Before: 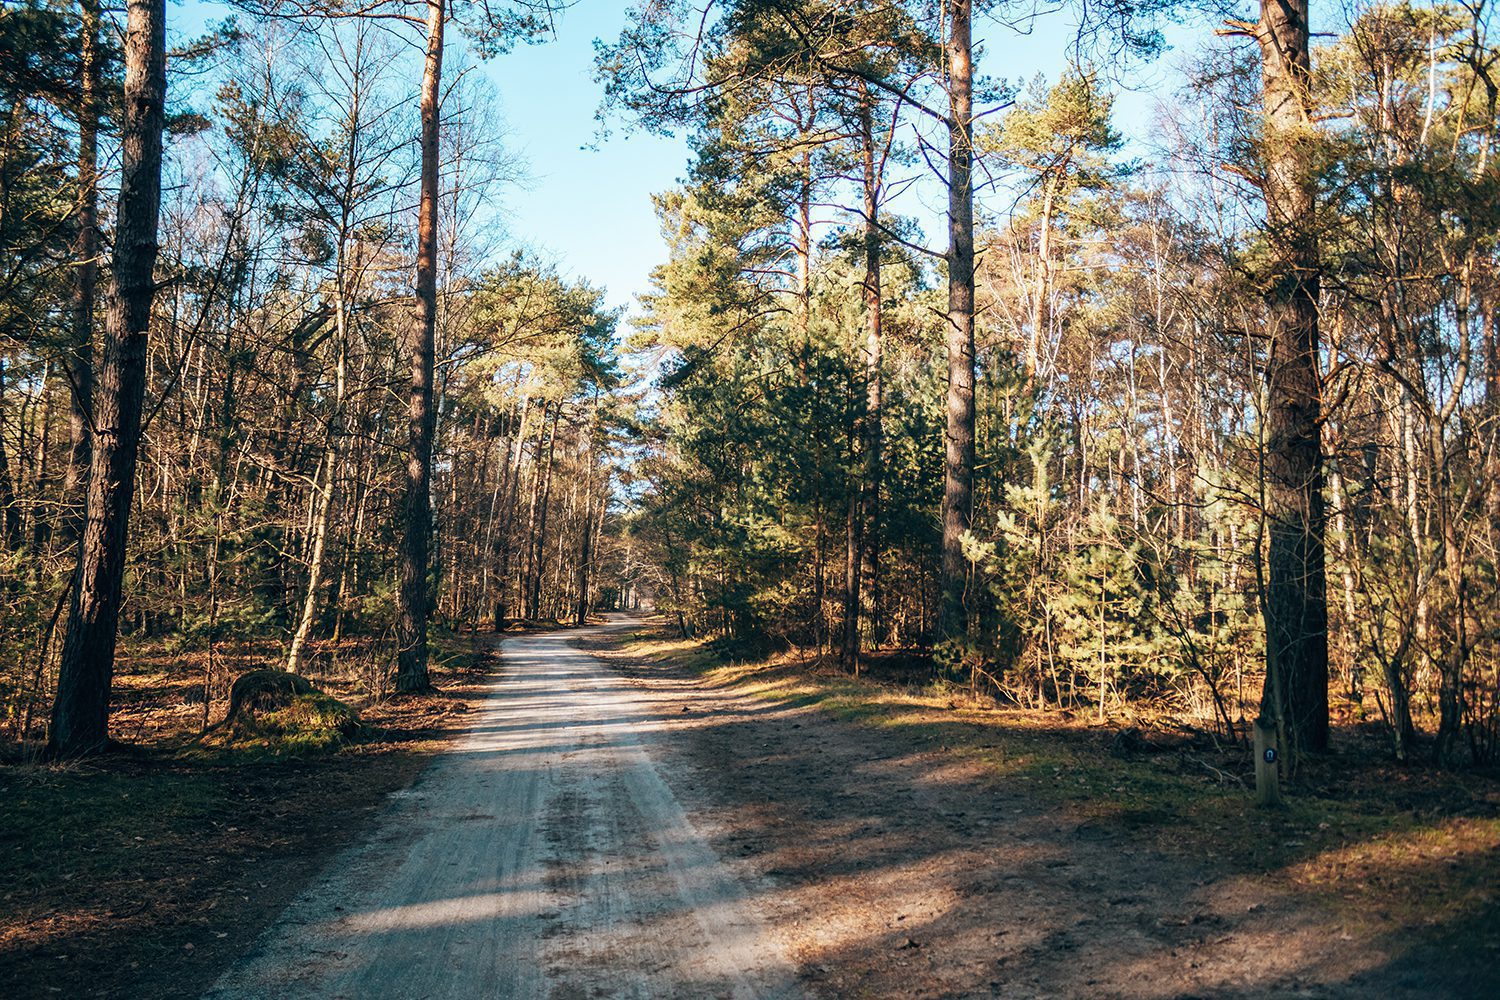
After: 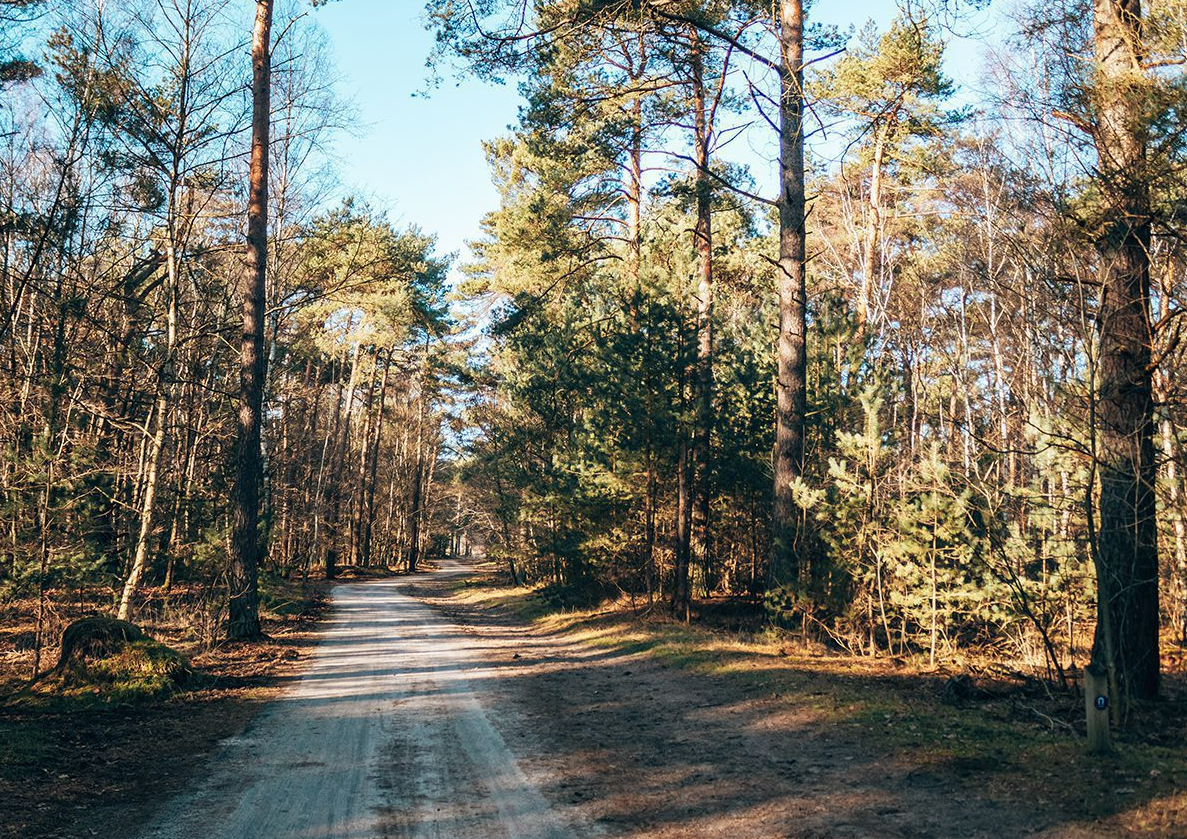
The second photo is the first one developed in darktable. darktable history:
crop: left 11.28%, top 5.336%, right 9.561%, bottom 10.694%
